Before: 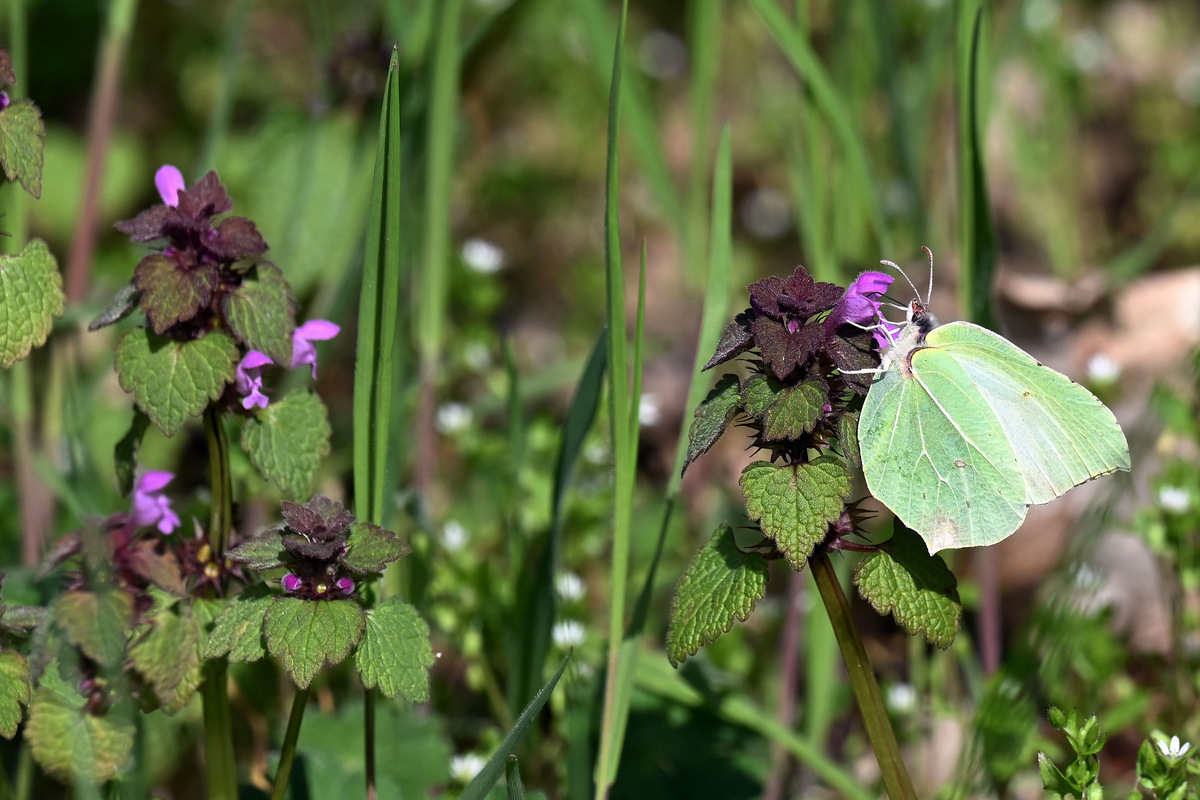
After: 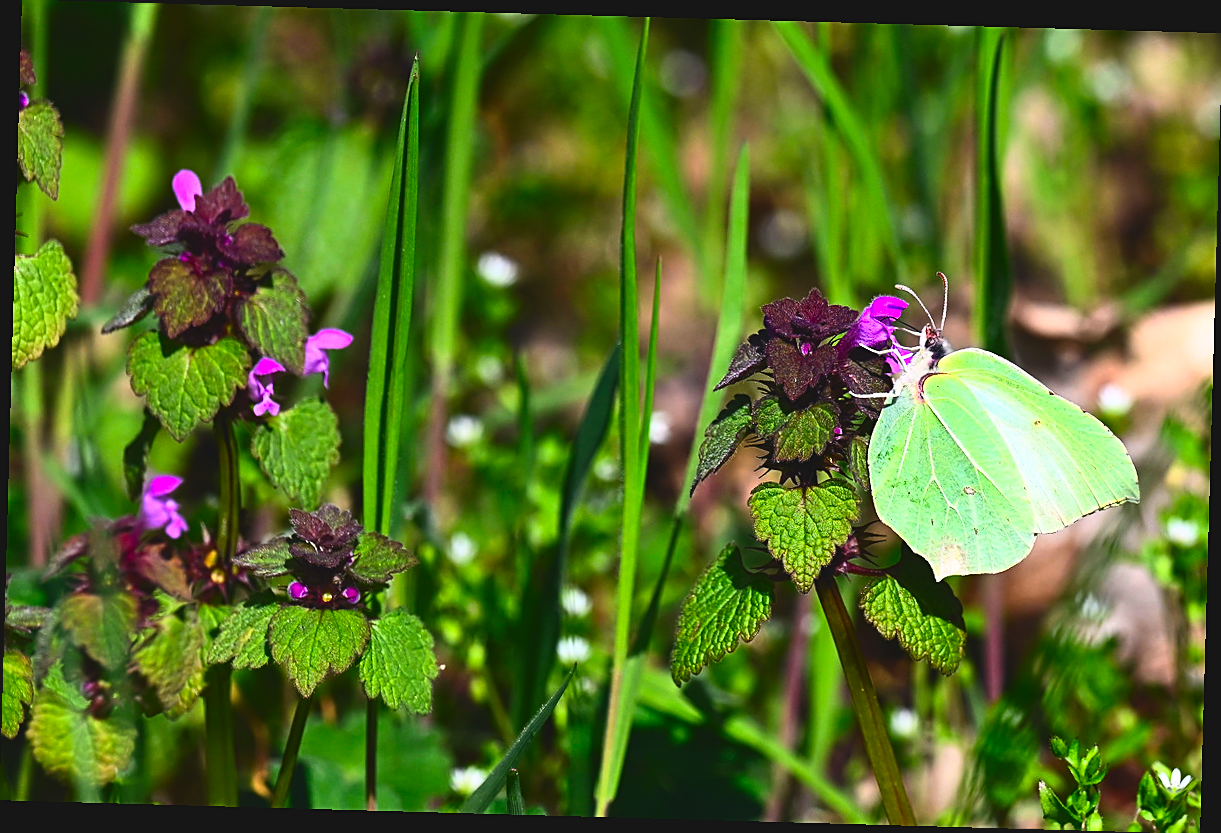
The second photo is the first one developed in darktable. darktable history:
shadows and highlights: shadows -1.83, highlights 38.46
crop and rotate: angle -1.61°
contrast brightness saturation: contrast 0.258, brightness 0.012, saturation 0.875
exposure: black level correction -0.015, compensate highlight preservation false
sharpen: on, module defaults
